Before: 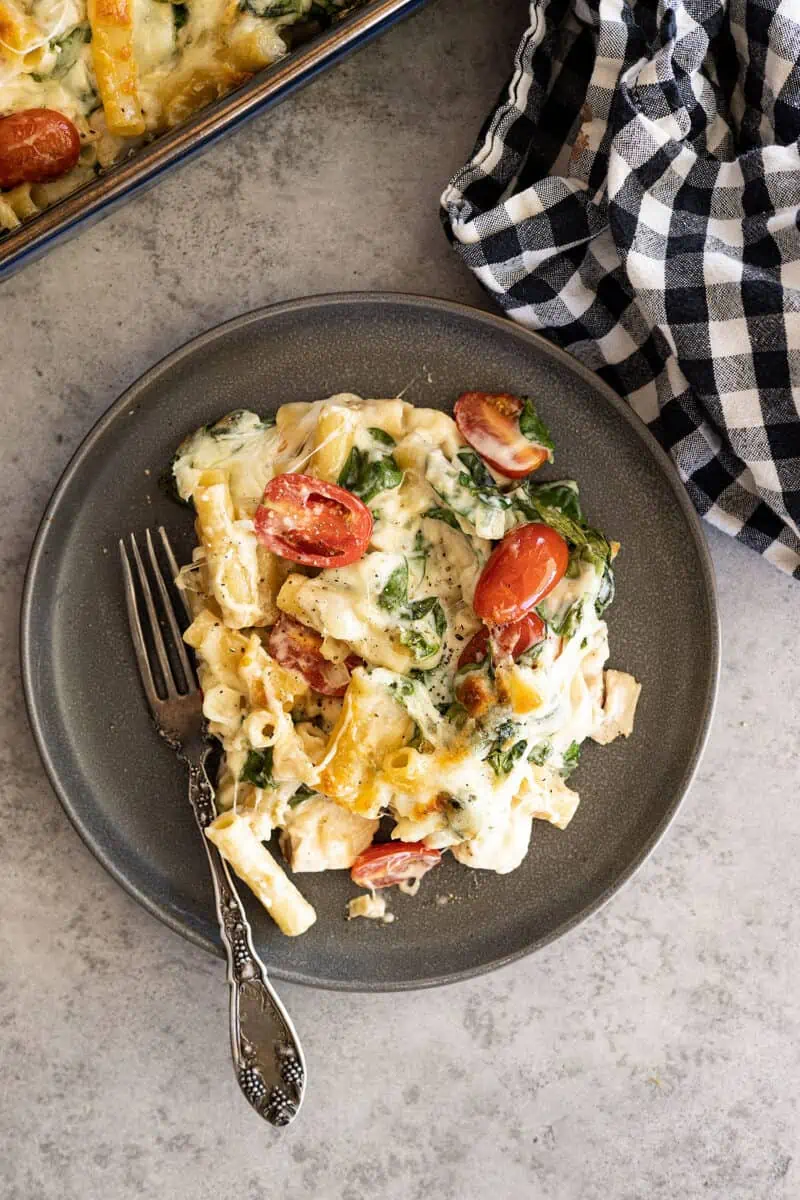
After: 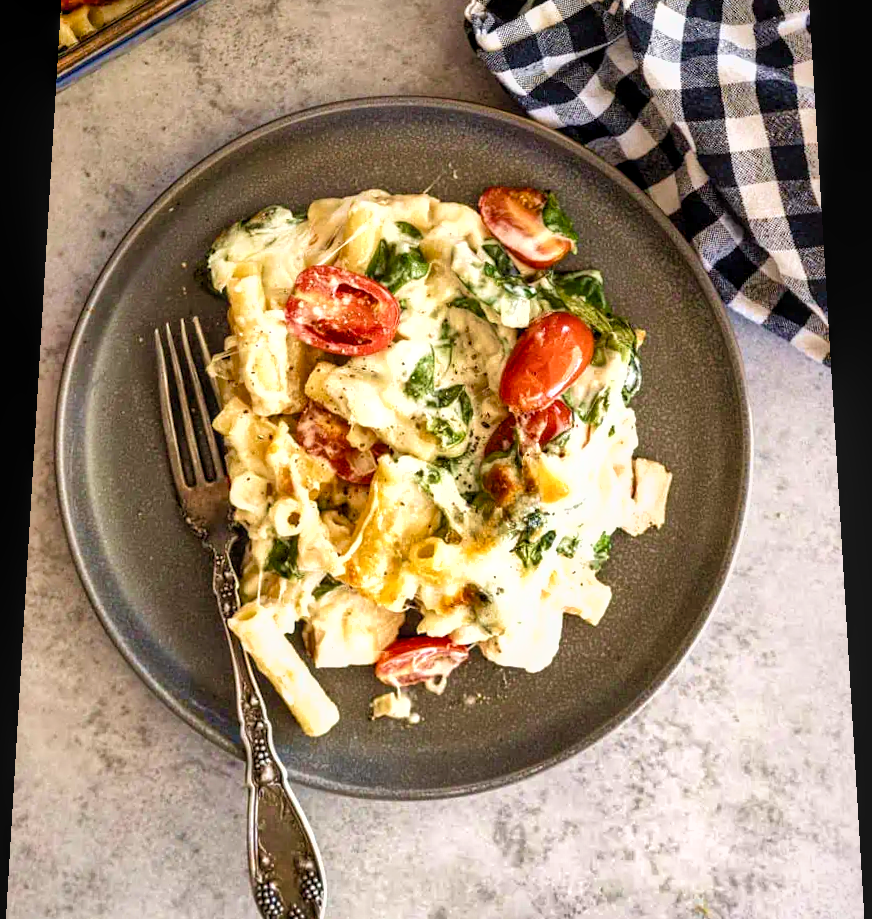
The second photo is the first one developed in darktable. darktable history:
shadows and highlights: low approximation 0.01, soften with gaussian
local contrast: on, module defaults
exposure: black level correction 0.001, exposure 0.5 EV, compensate exposure bias true, compensate highlight preservation false
rotate and perspective: rotation 0.128°, lens shift (vertical) -0.181, lens shift (horizontal) -0.044, shear 0.001, automatic cropping off
color balance rgb: perceptual saturation grading › global saturation 20%, perceptual saturation grading › highlights -25%, perceptual saturation grading › shadows 25%
velvia: strength 39.63%
crop: top 13.819%, bottom 11.169%
